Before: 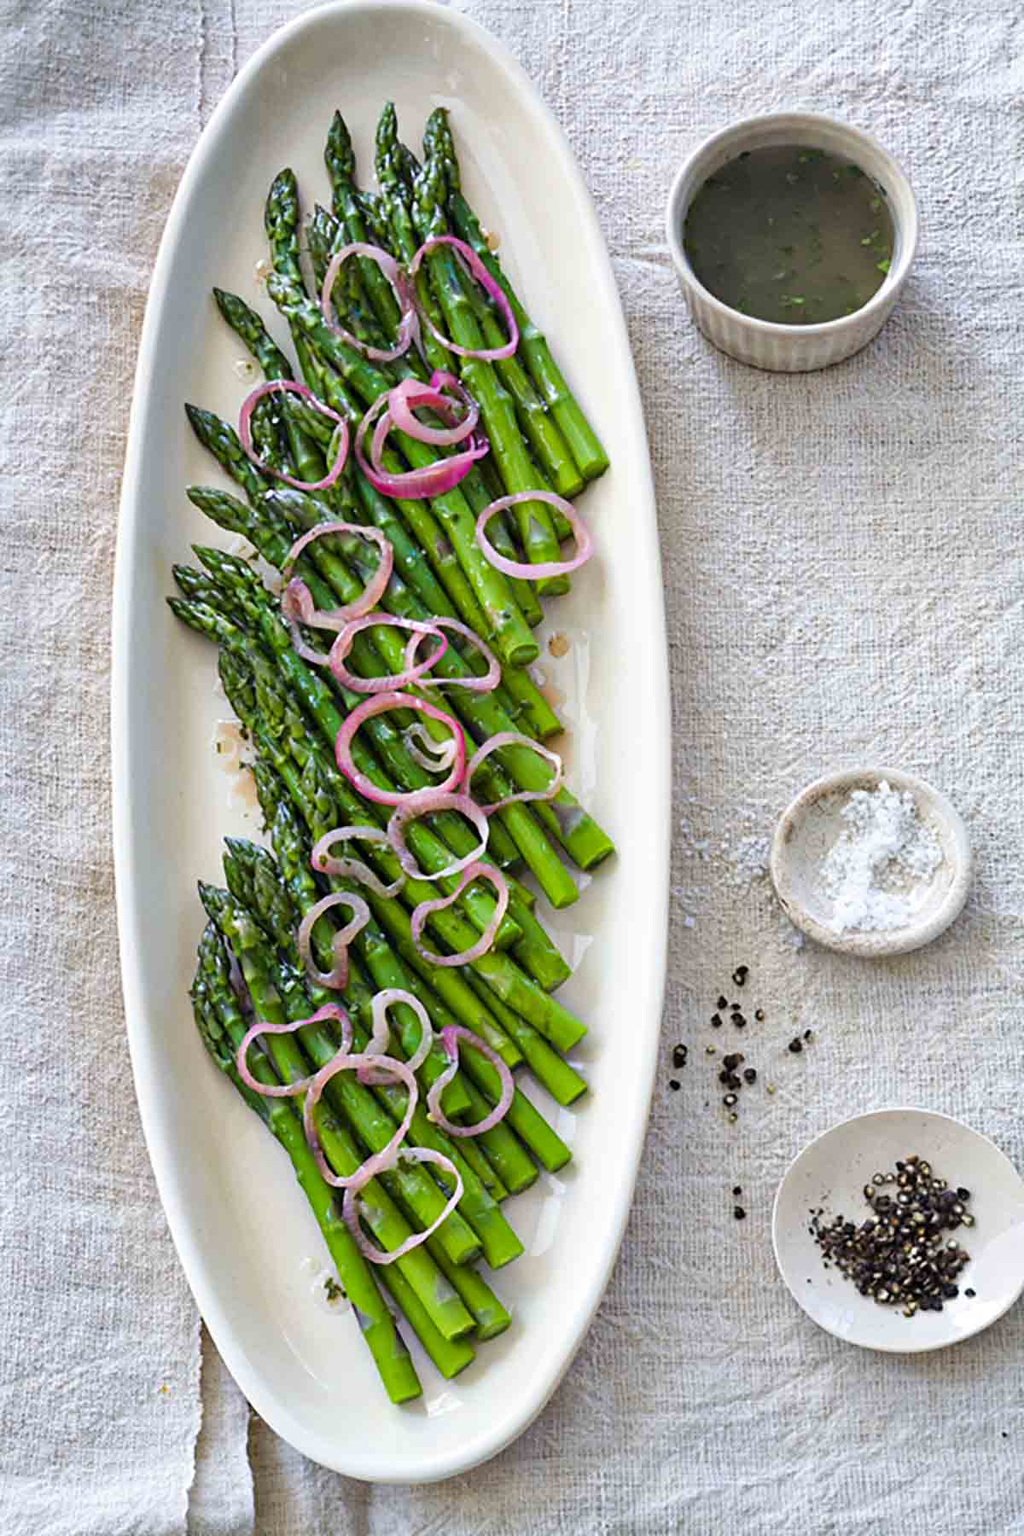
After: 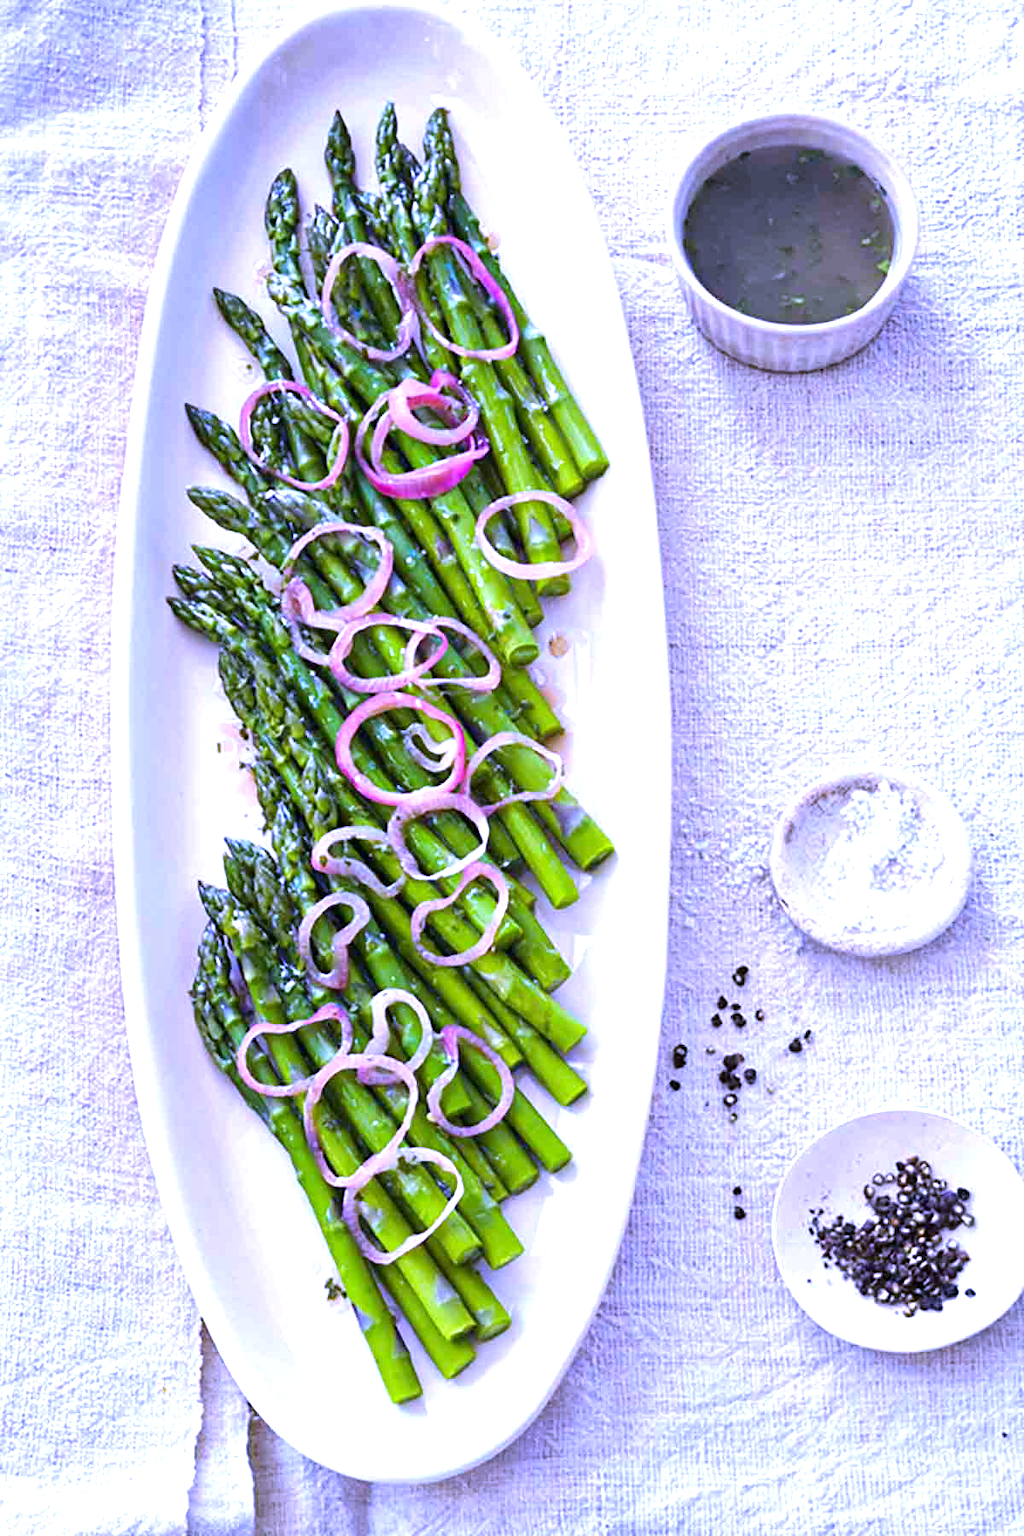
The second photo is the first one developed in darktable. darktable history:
white balance: red 0.98, blue 1.61
exposure: black level correction 0, exposure 0.7 EV, compensate highlight preservation false
